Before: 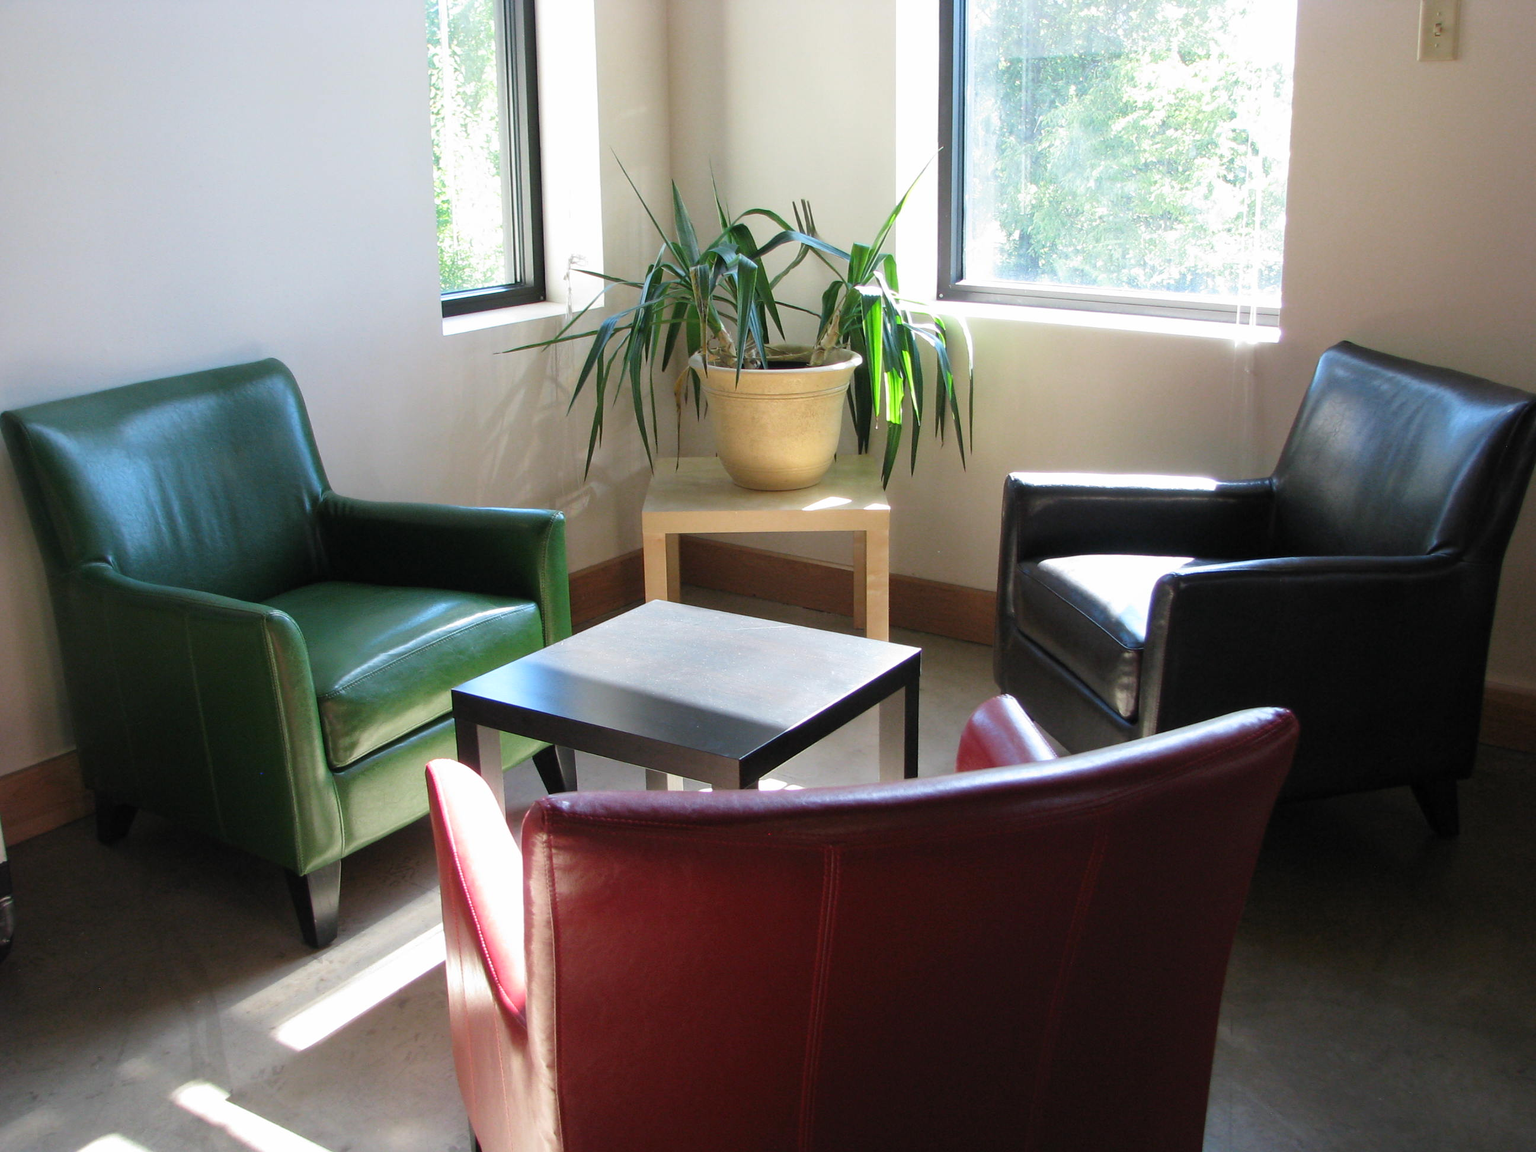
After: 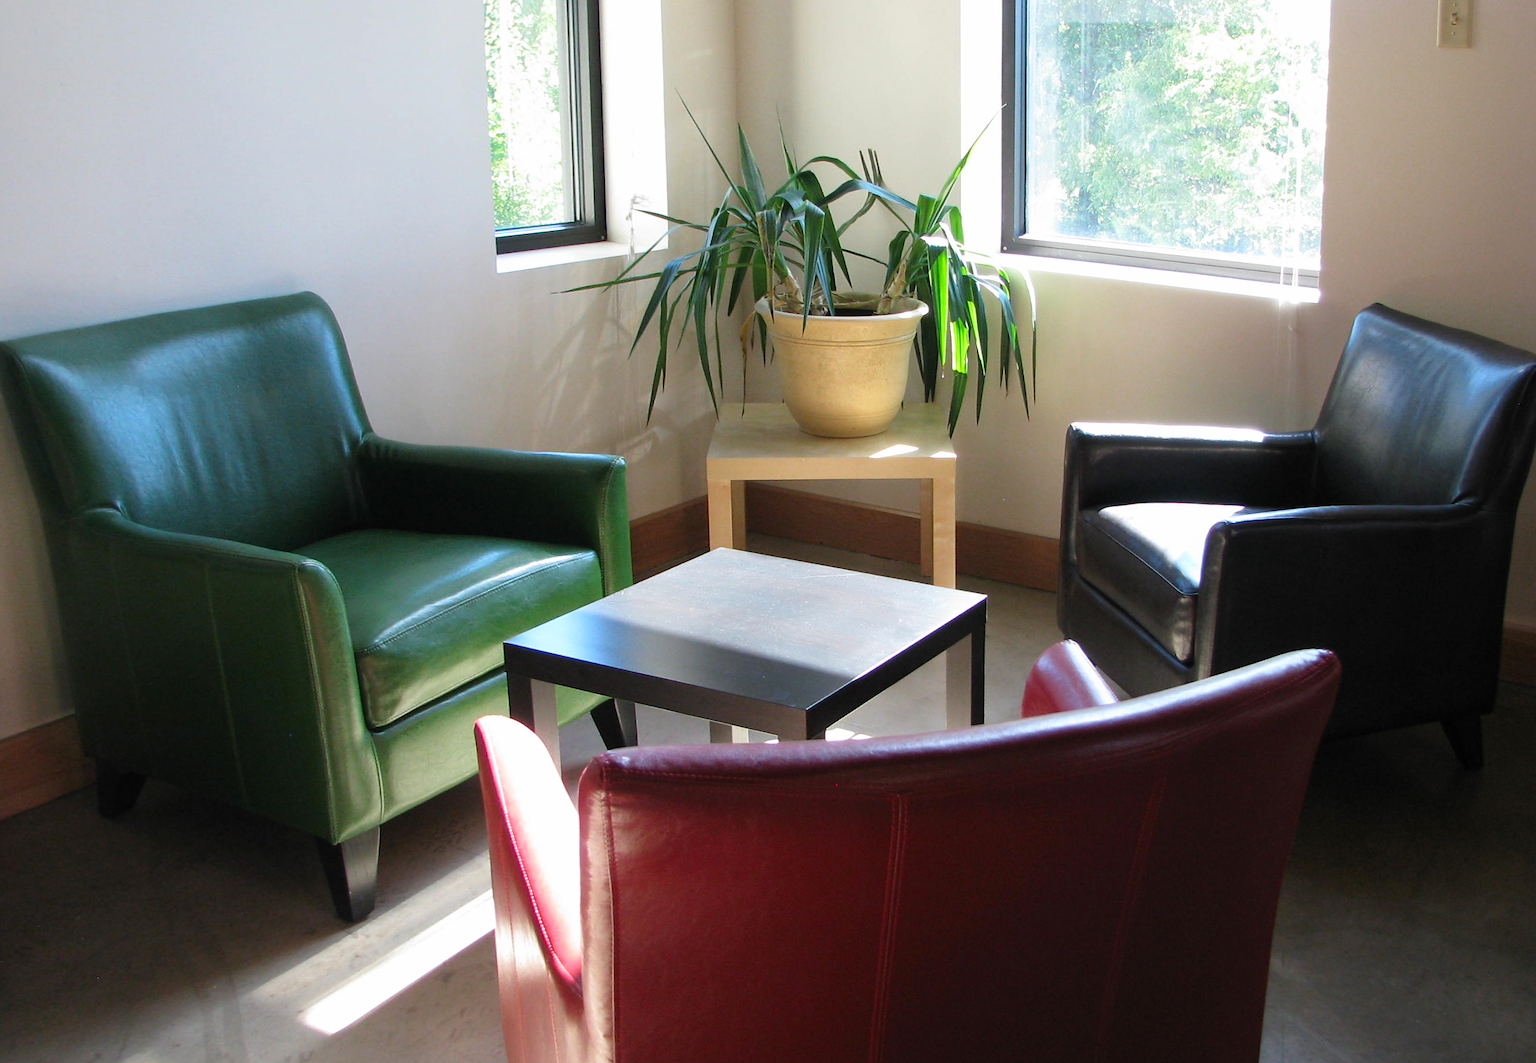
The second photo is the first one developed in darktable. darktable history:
sharpen: radius 1, threshold 1
rotate and perspective: rotation -0.013°, lens shift (vertical) -0.027, lens shift (horizontal) 0.178, crop left 0.016, crop right 0.989, crop top 0.082, crop bottom 0.918
contrast brightness saturation: contrast 0.04, saturation 0.07
